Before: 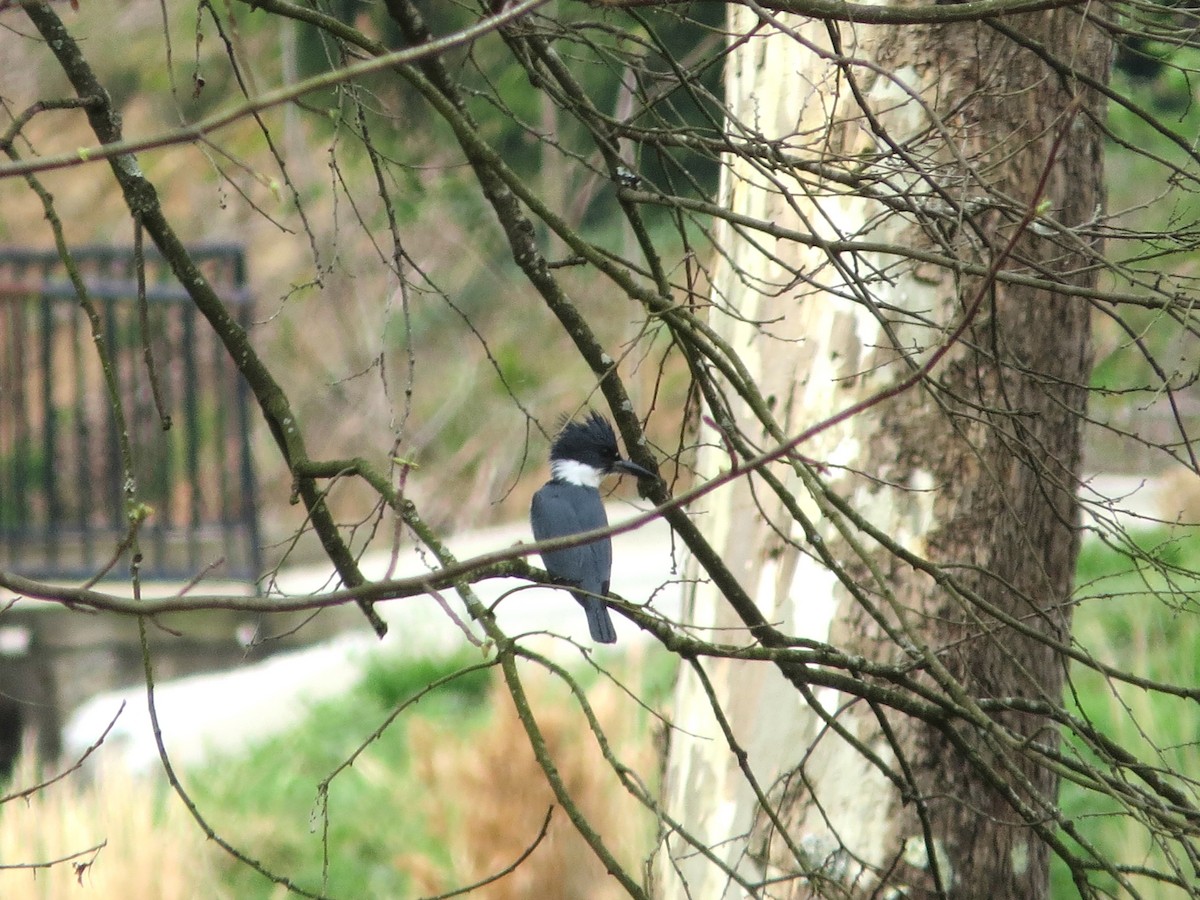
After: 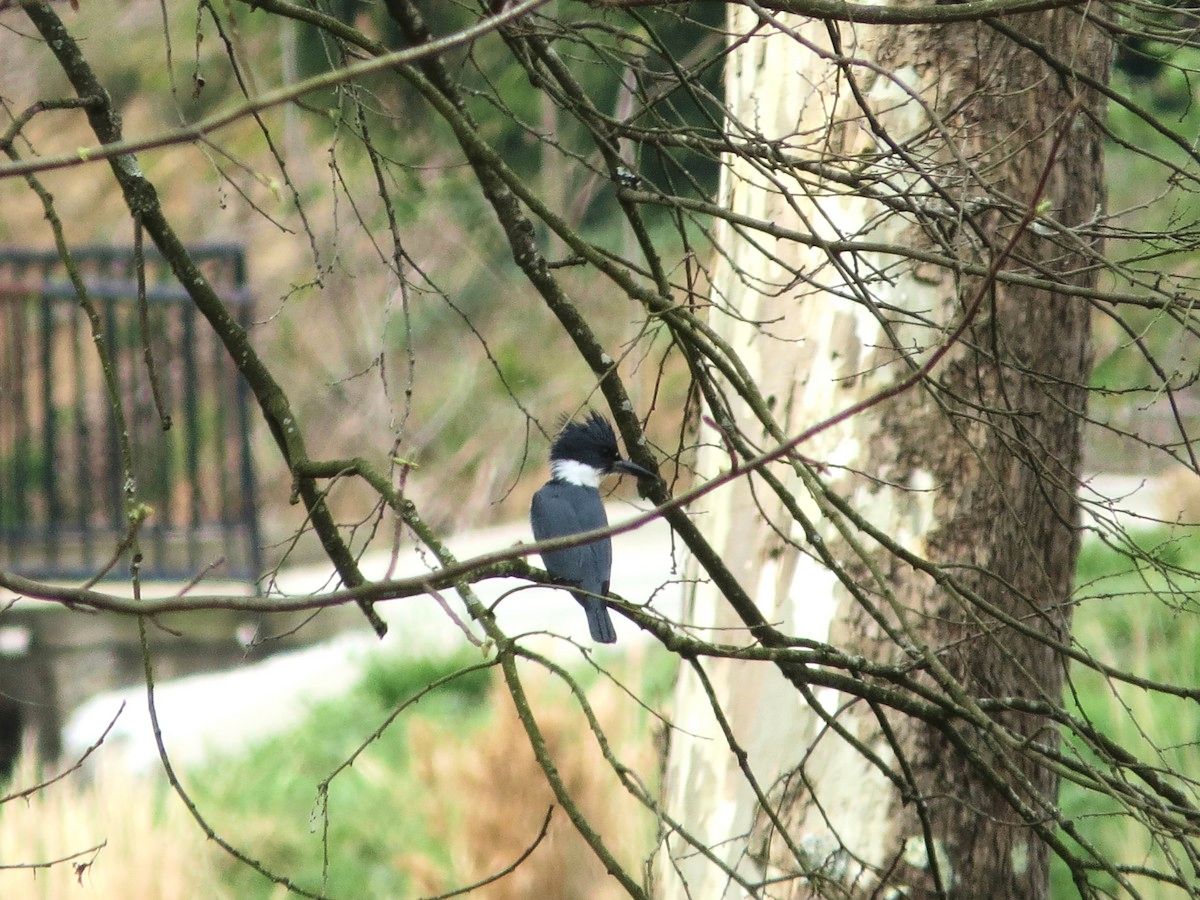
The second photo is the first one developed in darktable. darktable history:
velvia: on, module defaults
tone equalizer: on, module defaults
contrast brightness saturation: contrast 0.11, saturation -0.17
